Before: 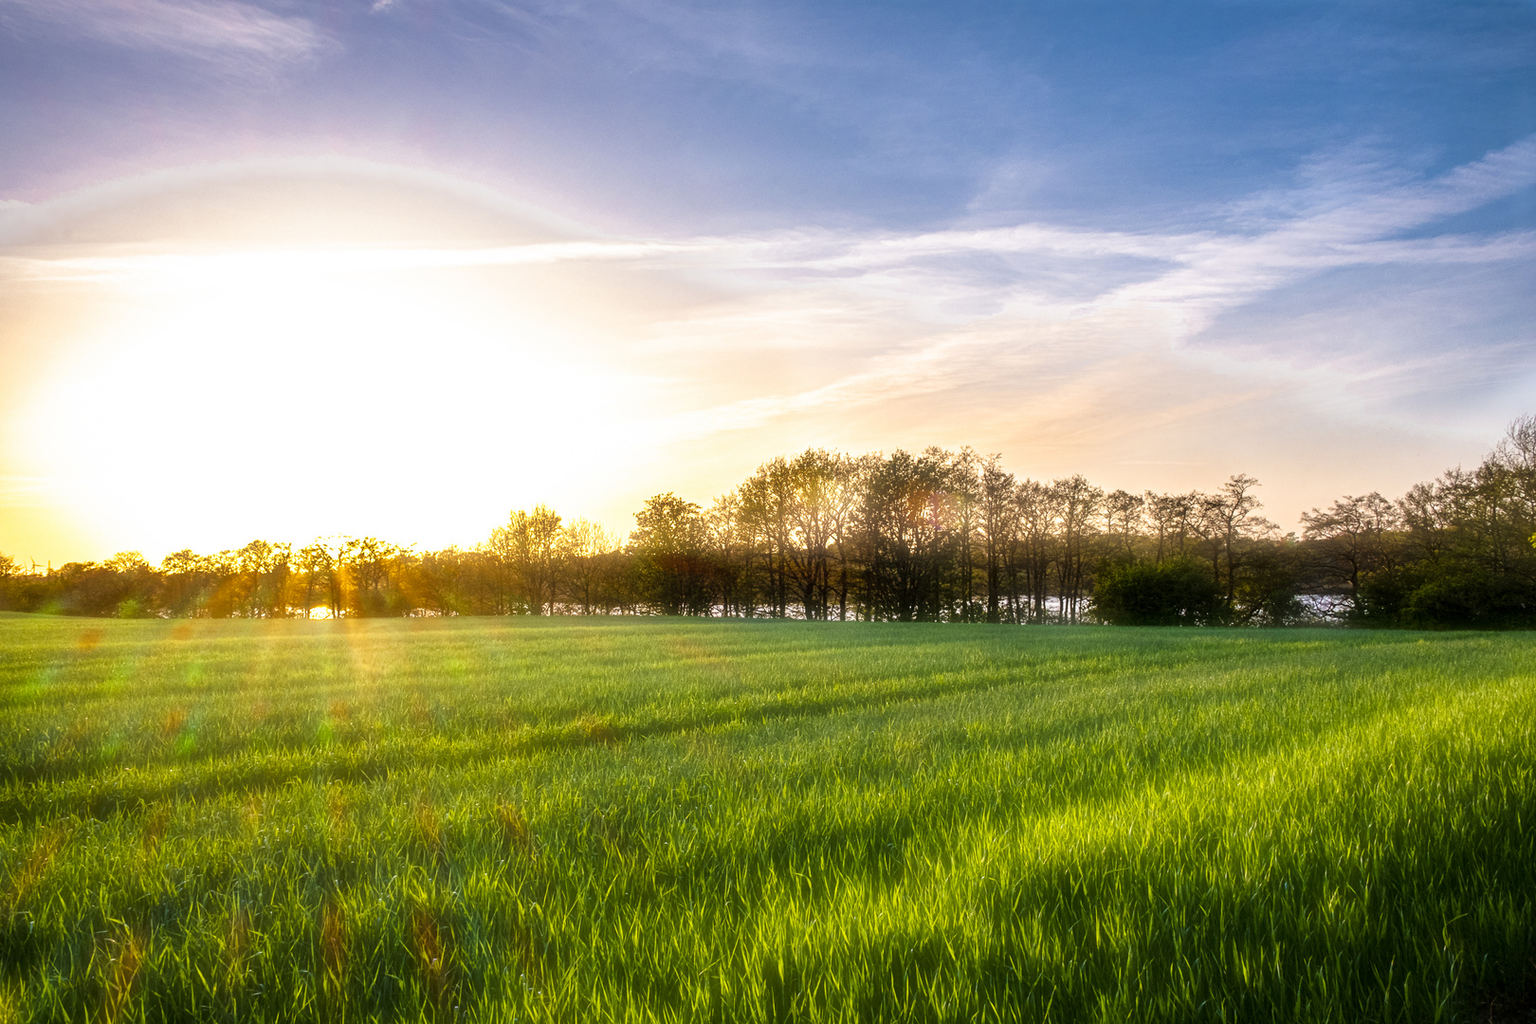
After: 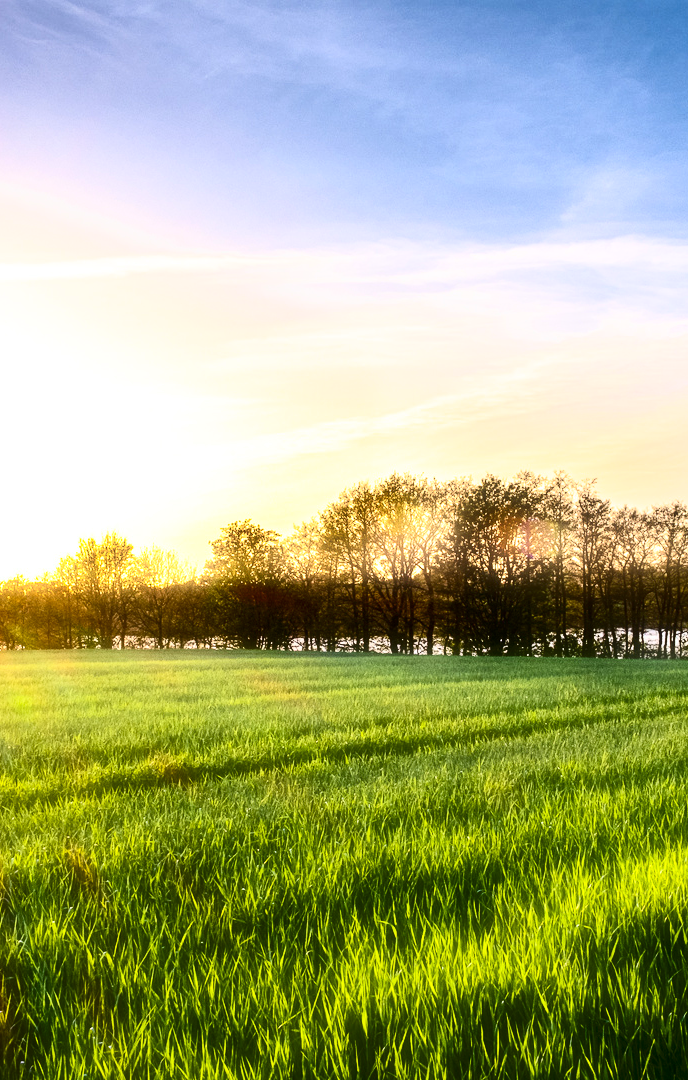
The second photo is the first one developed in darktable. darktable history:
contrast brightness saturation: contrast 0.408, brightness 0.105, saturation 0.206
crop: left 28.334%, right 29.168%
